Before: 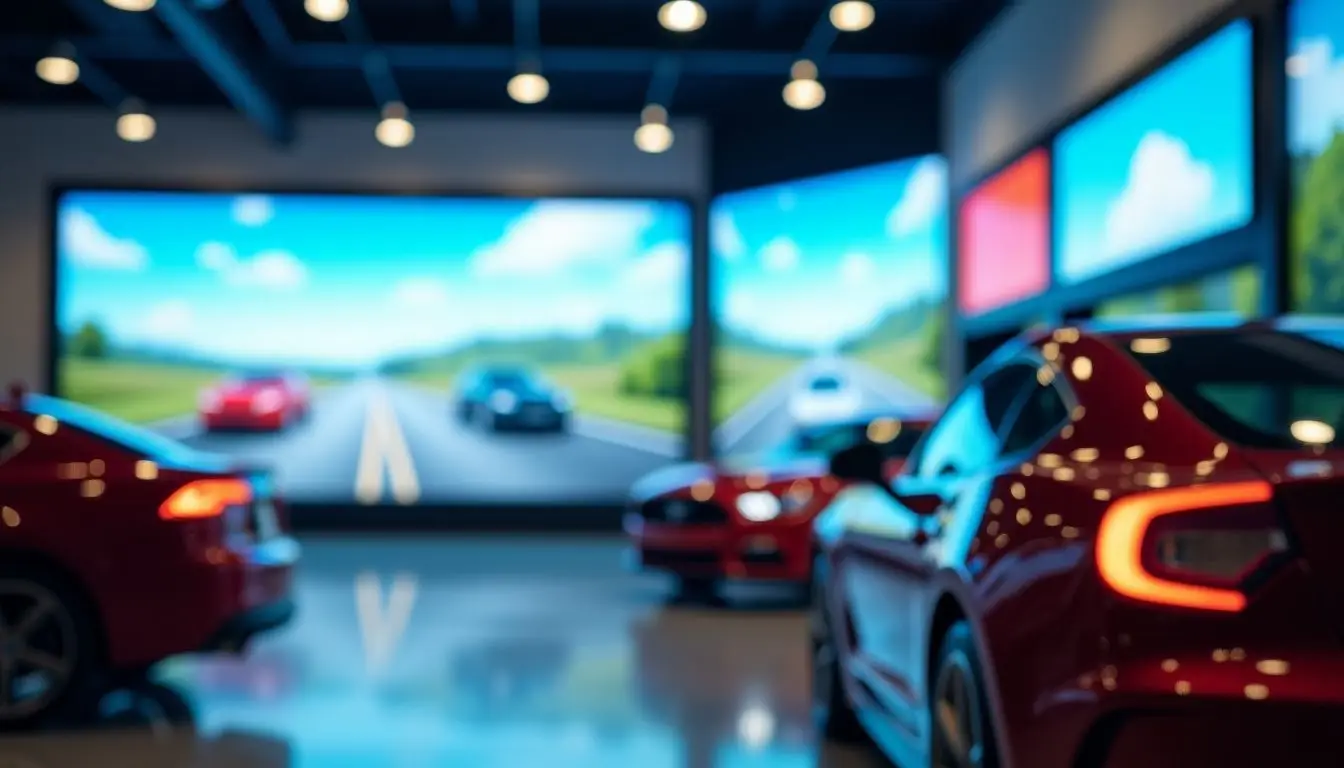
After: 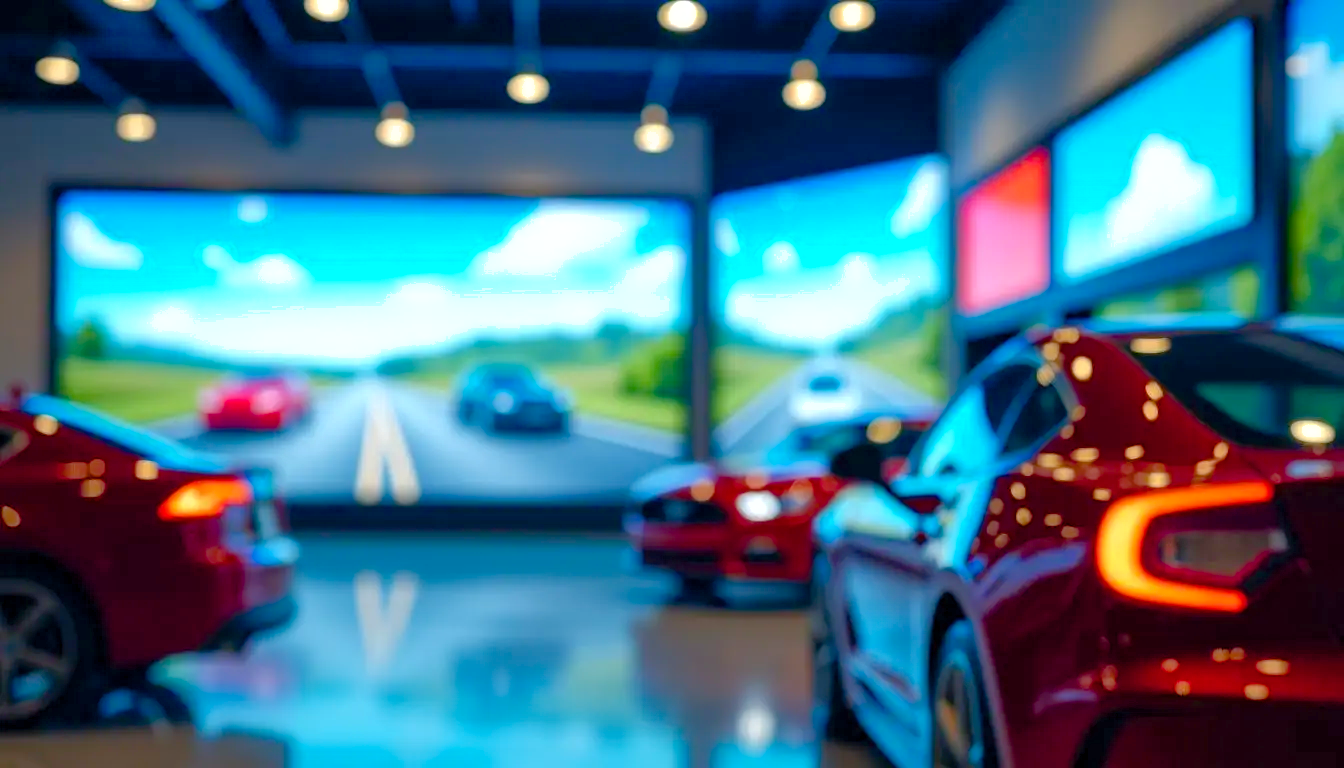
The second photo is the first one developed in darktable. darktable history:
color balance rgb: perceptual saturation grading › global saturation 35%, perceptual saturation grading › highlights -30%, perceptual saturation grading › shadows 35%, perceptual brilliance grading › global brilliance 3%, perceptual brilliance grading › highlights -3%, perceptual brilliance grading › shadows 3%
shadows and highlights: on, module defaults
exposure: exposure 0.2 EV, compensate highlight preservation false
